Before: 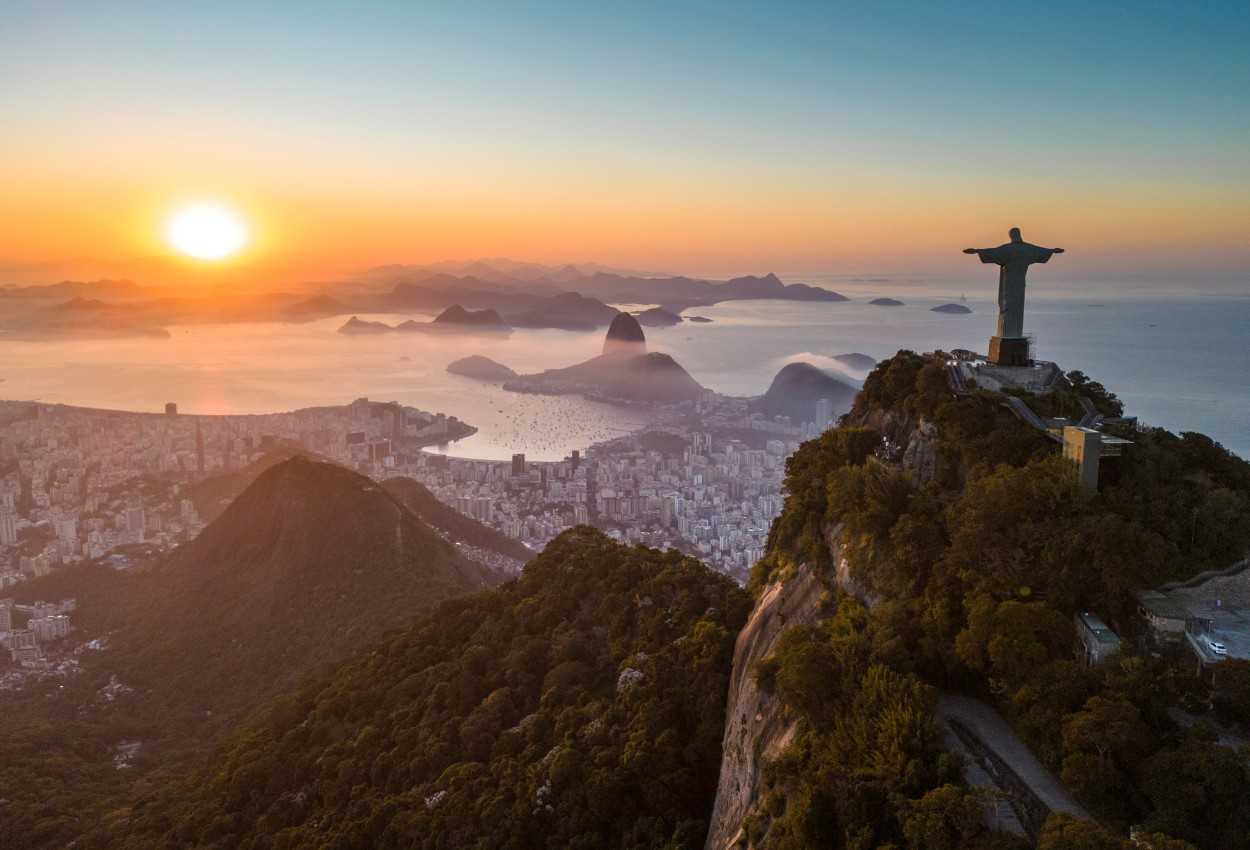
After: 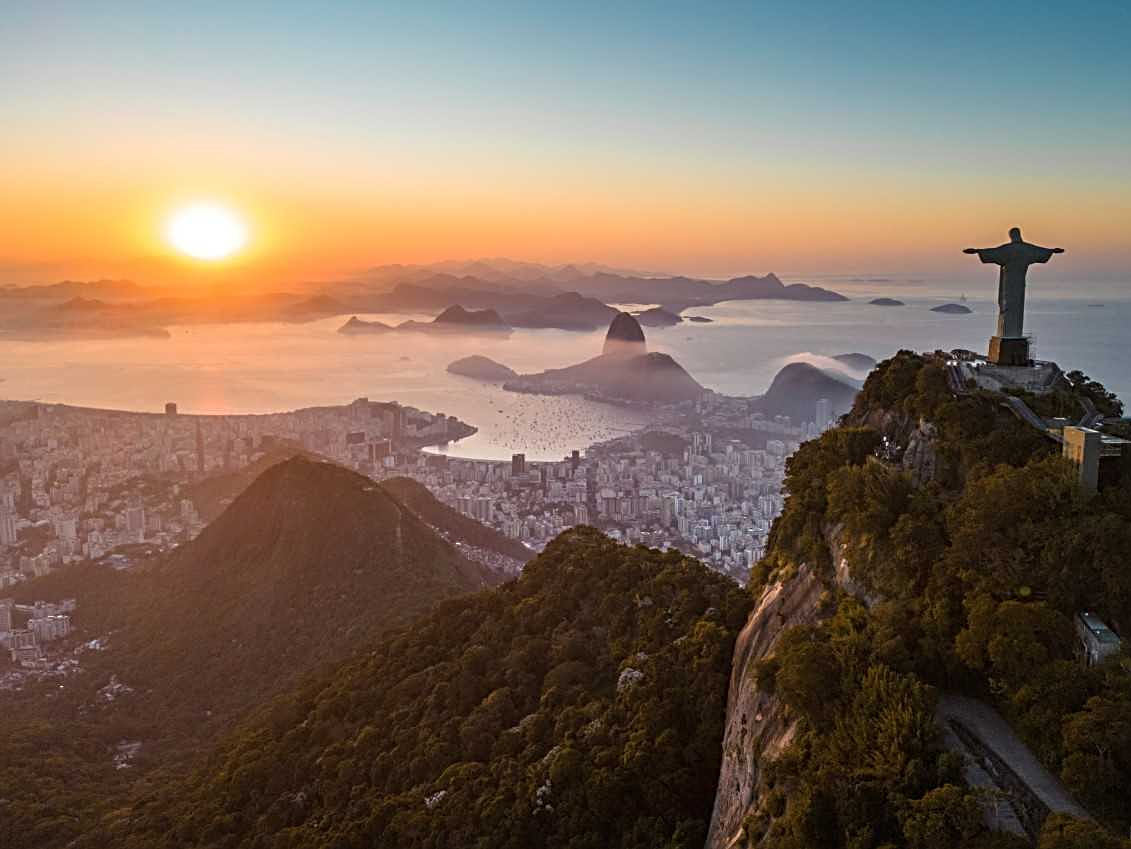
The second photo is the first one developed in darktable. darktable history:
sharpen: radius 3.078
crop: right 9.491%, bottom 0.038%
